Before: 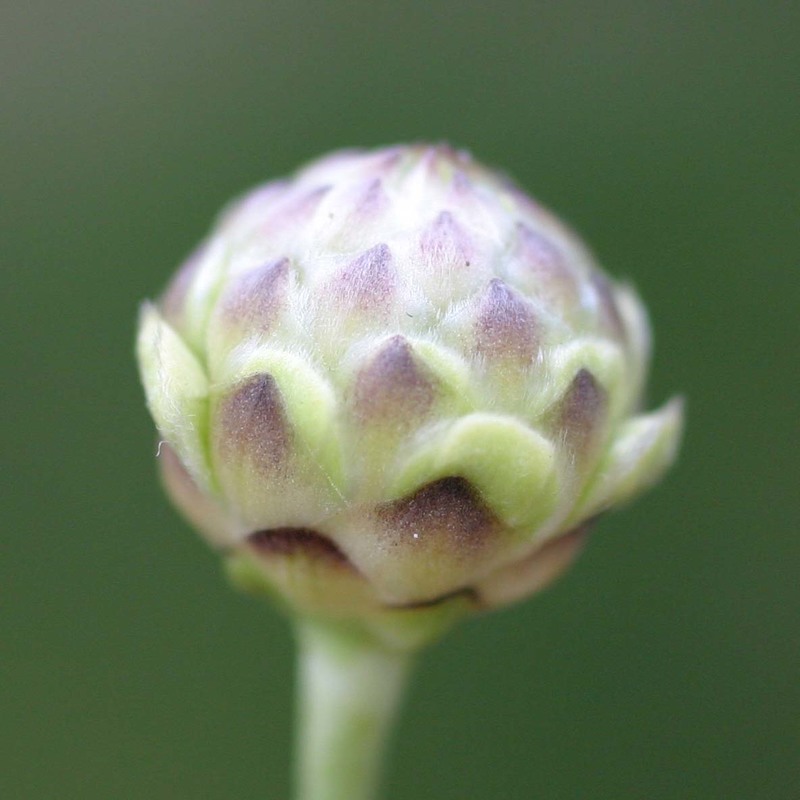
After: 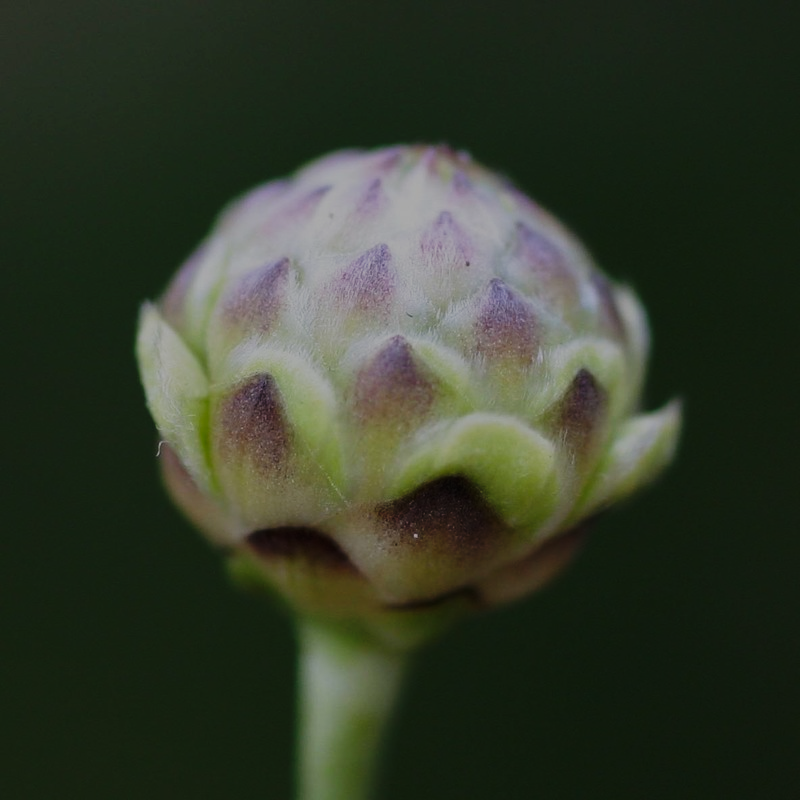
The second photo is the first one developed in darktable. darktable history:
tone equalizer: -8 EV -1.98 EV, -7 EV -1.98 EV, -6 EV -1.97 EV, -5 EV -2 EV, -4 EV -1.98 EV, -3 EV -1.99 EV, -2 EV -1.99 EV, -1 EV -1.63 EV, +0 EV -1.98 EV
base curve: curves: ch0 [(0, 0) (0.036, 0.025) (0.121, 0.166) (0.206, 0.329) (0.605, 0.79) (1, 1)], preserve colors none
